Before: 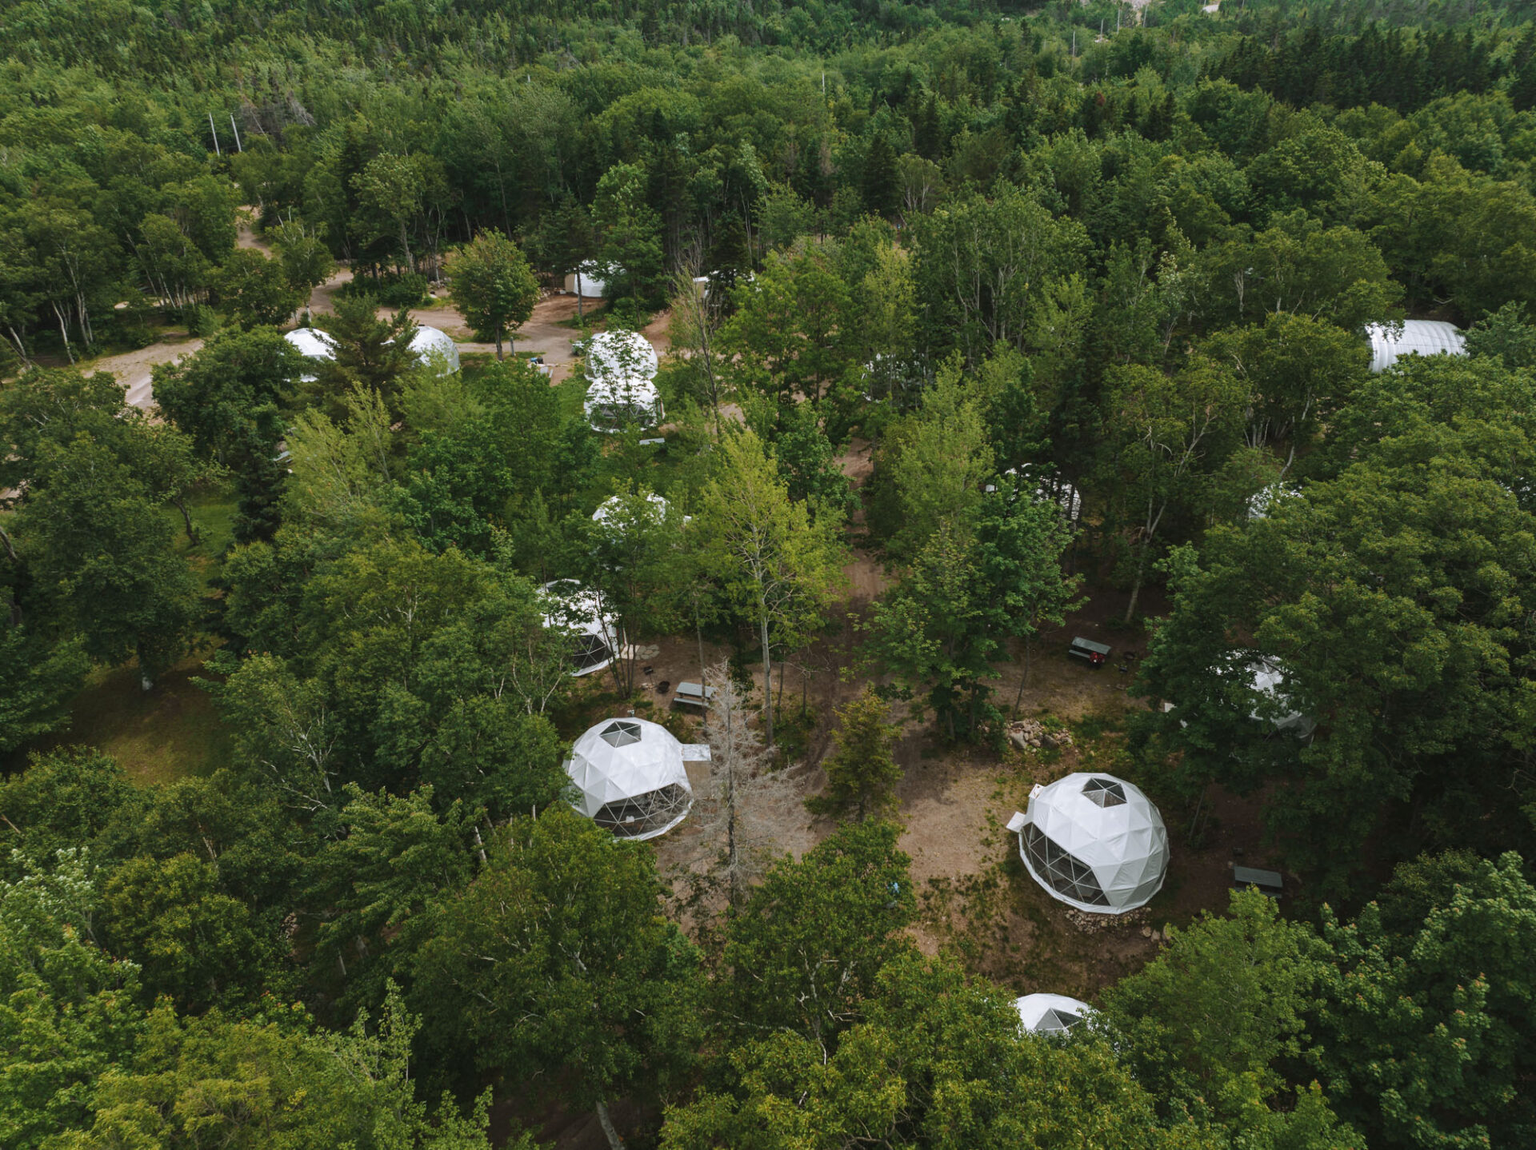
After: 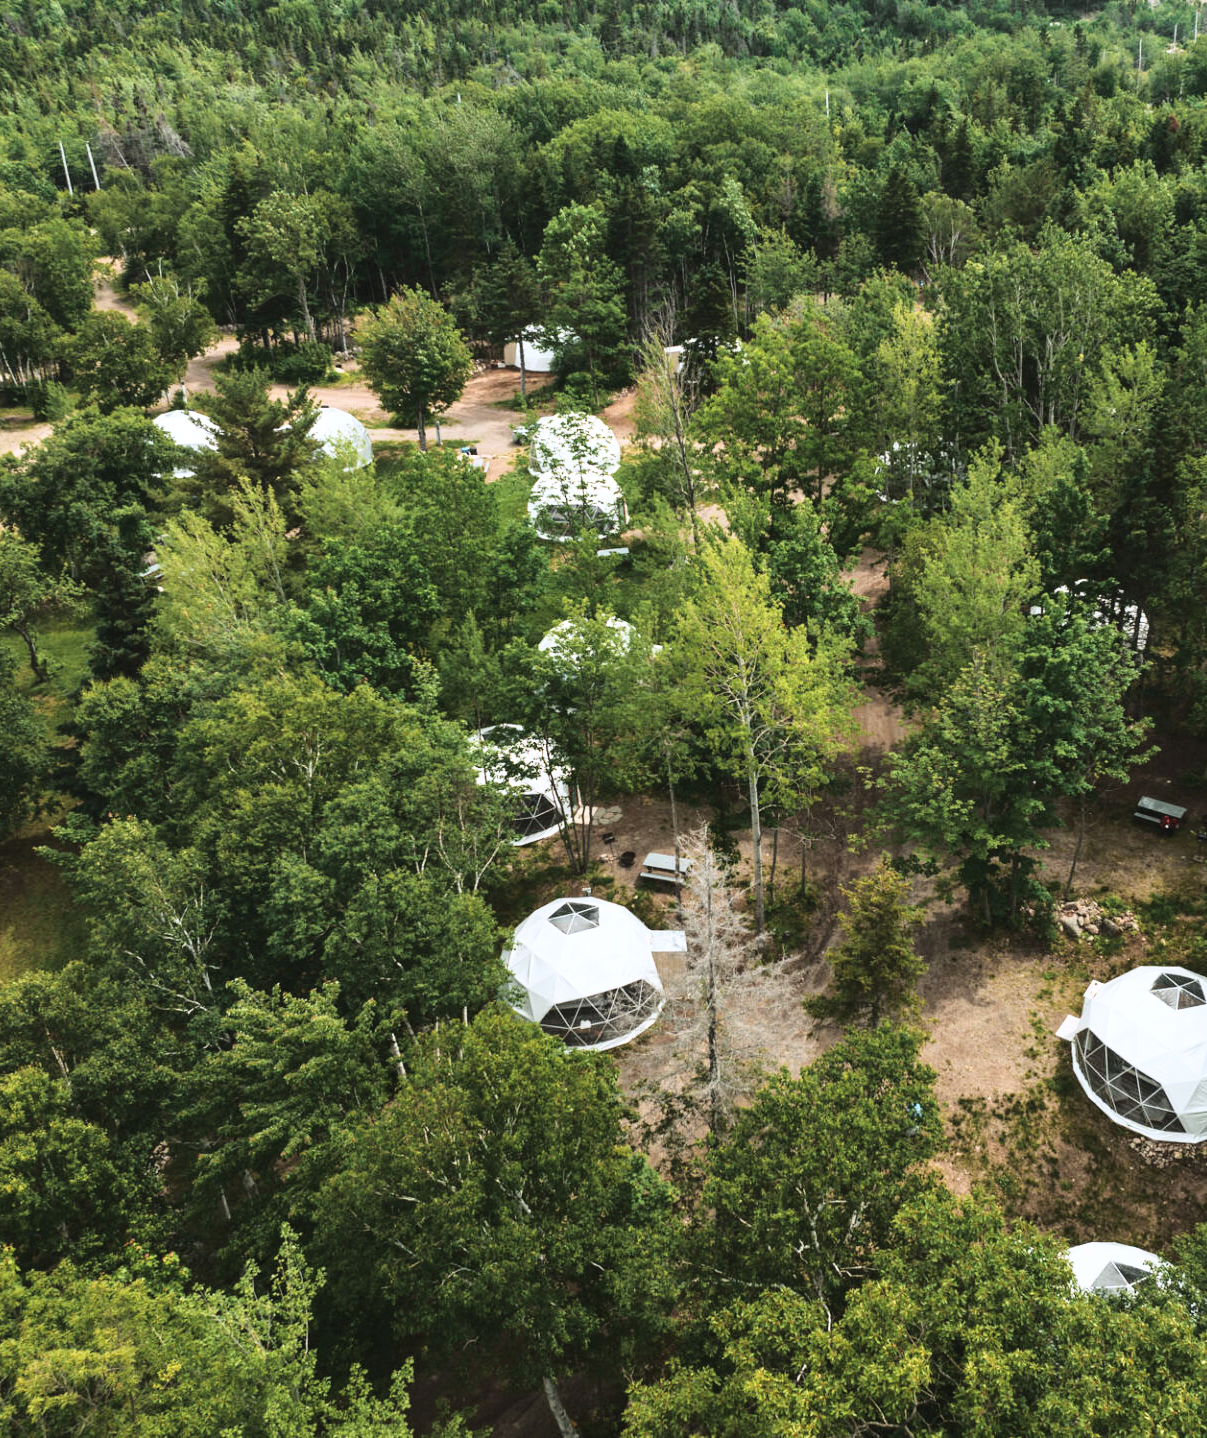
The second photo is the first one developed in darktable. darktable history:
base curve: curves: ch0 [(0, 0) (0.026, 0.03) (0.109, 0.232) (0.351, 0.748) (0.669, 0.968) (1, 1)]
crop: left 10.536%, right 26.557%
contrast brightness saturation: saturation -0.056
